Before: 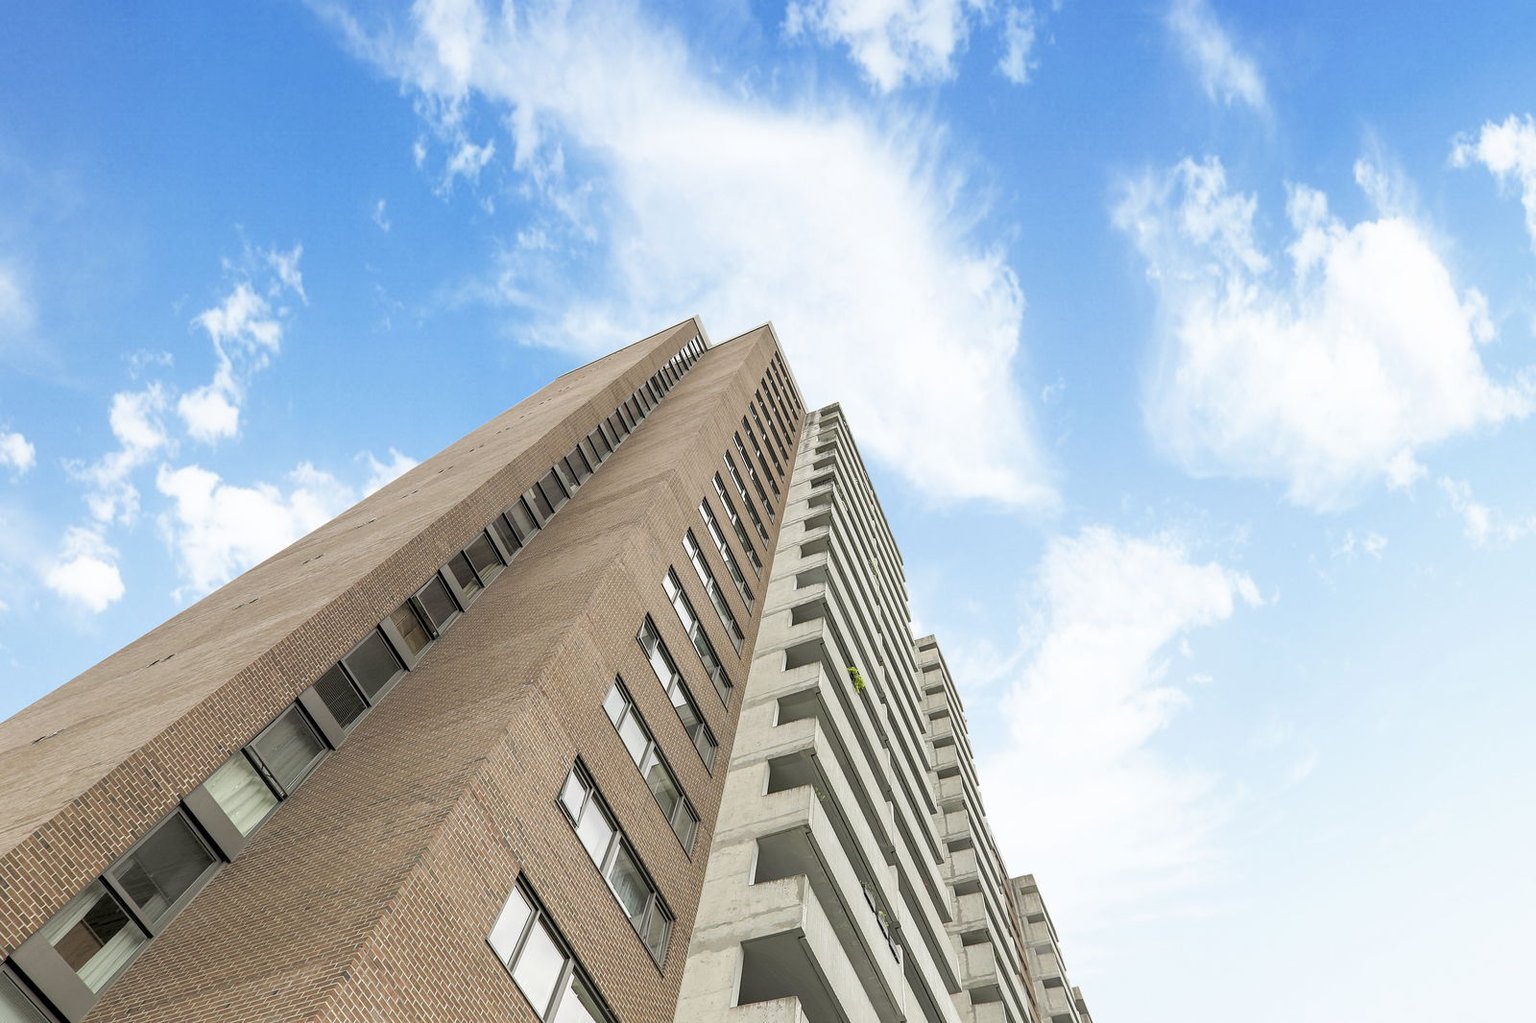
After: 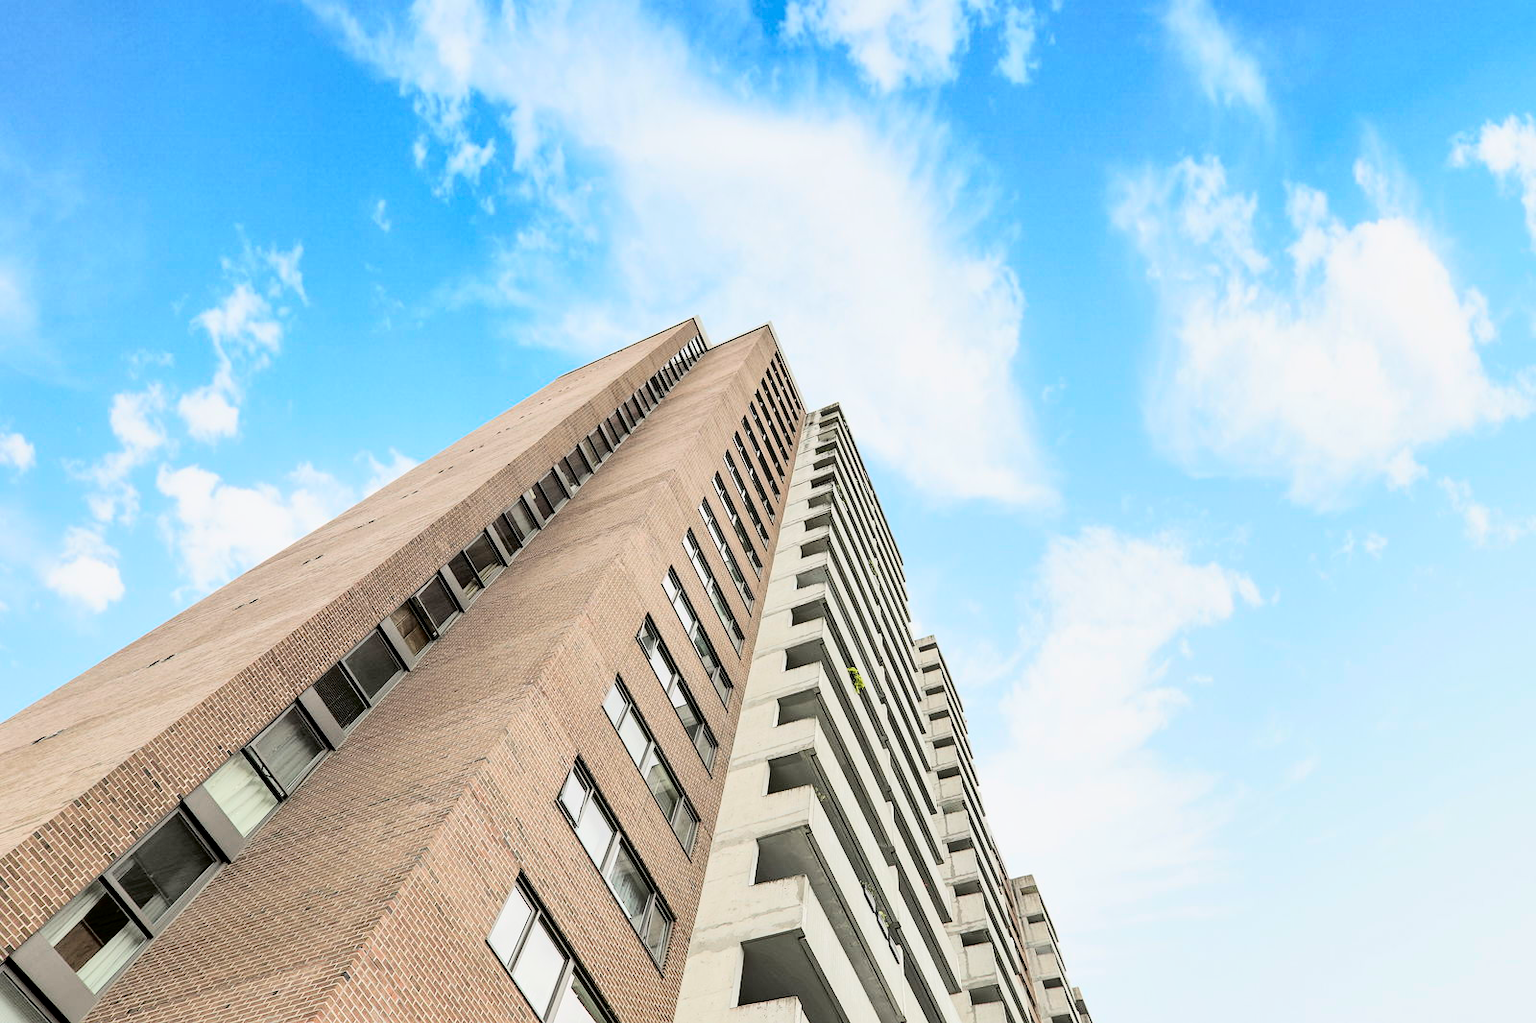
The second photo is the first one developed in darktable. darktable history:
shadows and highlights: low approximation 0.01, soften with gaussian
color zones: curves: ch2 [(0, 0.5) (0.143, 0.5) (0.286, 0.489) (0.415, 0.421) (0.571, 0.5) (0.714, 0.5) (0.857, 0.5) (1, 0.5)]
tone curve: curves: ch0 [(0, 0) (0.003, 0.001) (0.011, 0.004) (0.025, 0.008) (0.044, 0.015) (0.069, 0.022) (0.1, 0.031) (0.136, 0.052) (0.177, 0.101) (0.224, 0.181) (0.277, 0.289) (0.335, 0.418) (0.399, 0.541) (0.468, 0.65) (0.543, 0.739) (0.623, 0.817) (0.709, 0.882) (0.801, 0.919) (0.898, 0.958) (1, 1)], color space Lab, independent channels, preserve colors none
exposure: exposure -0.151 EV, compensate highlight preservation false
